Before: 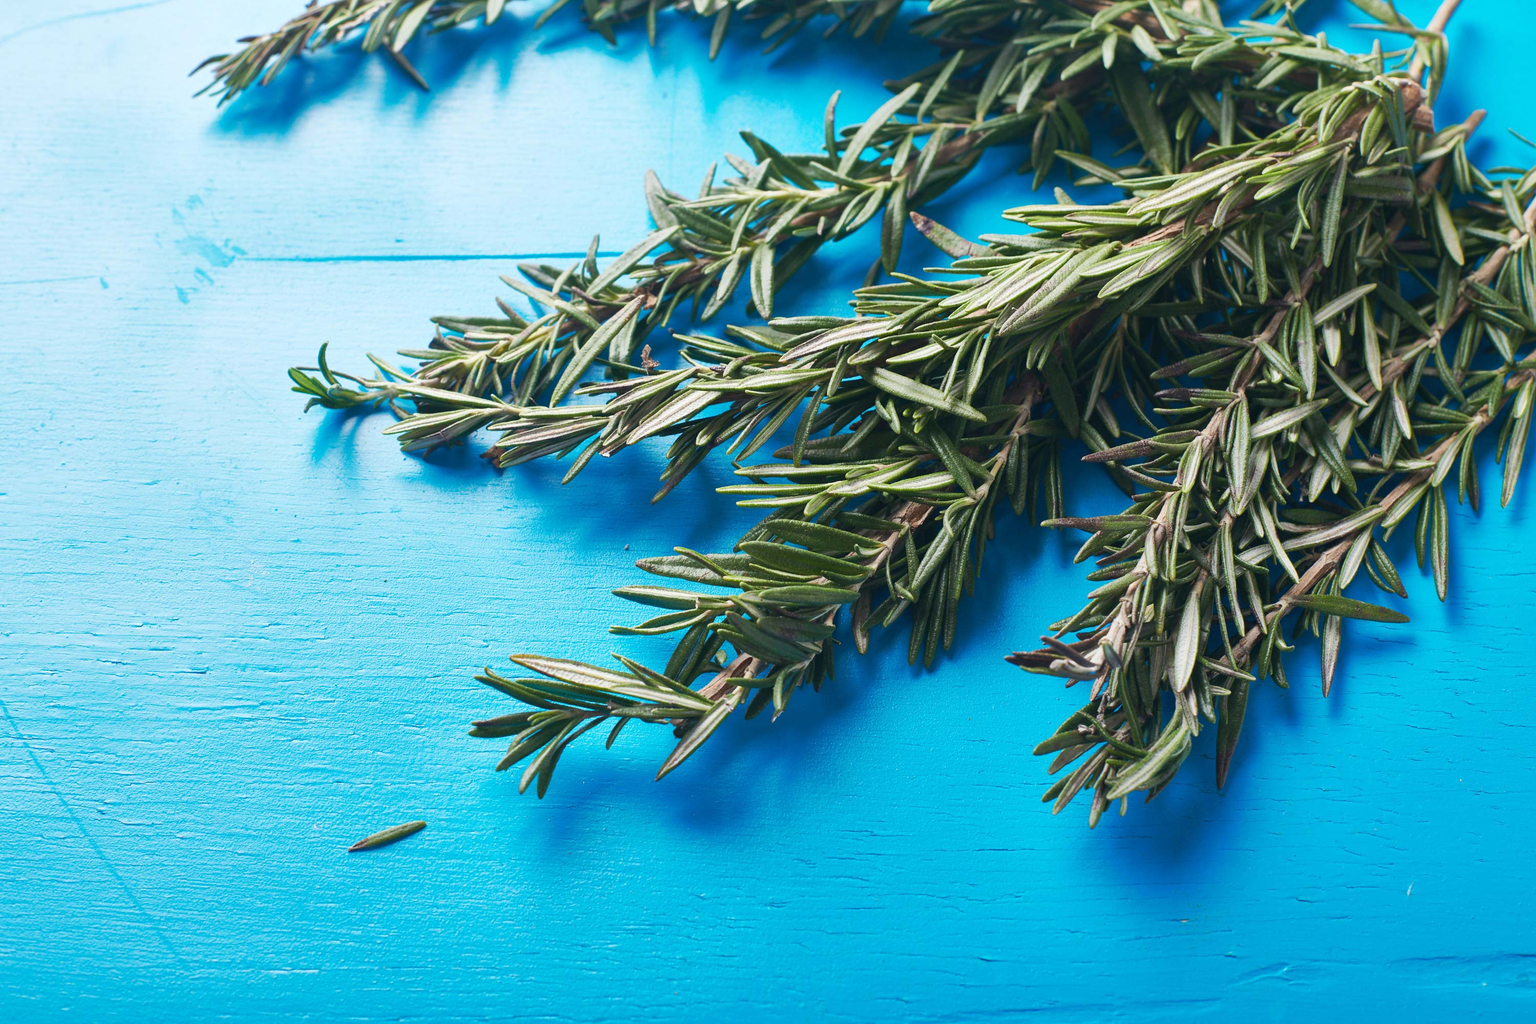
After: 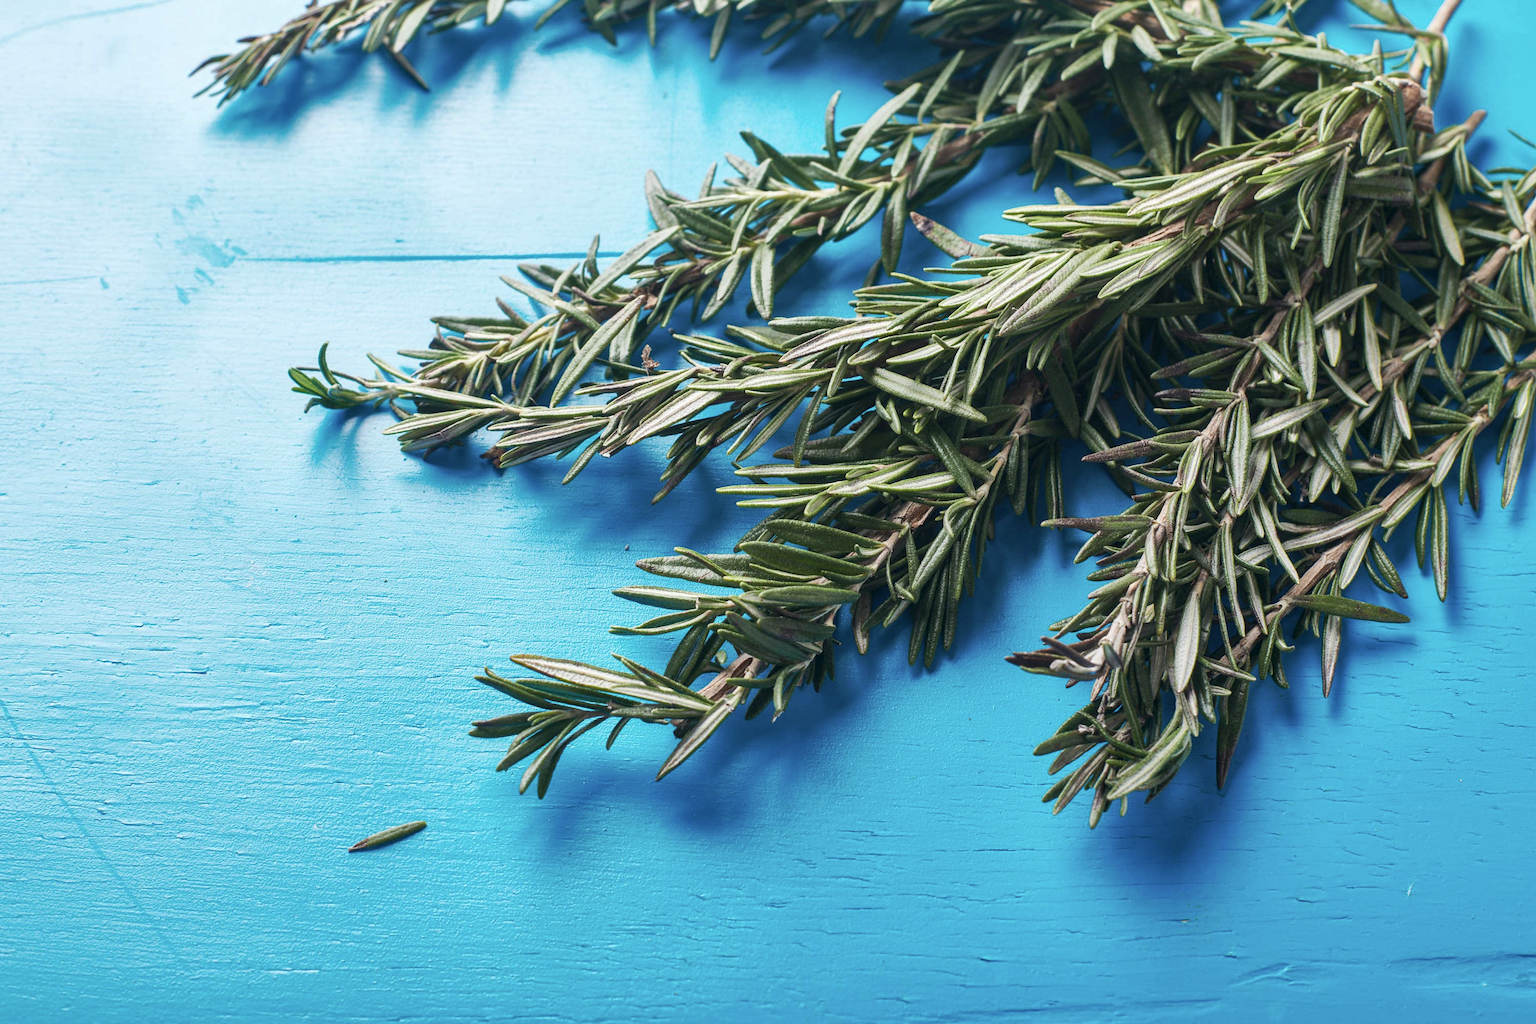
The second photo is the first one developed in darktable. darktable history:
local contrast: on, module defaults
contrast brightness saturation: saturation -0.17
